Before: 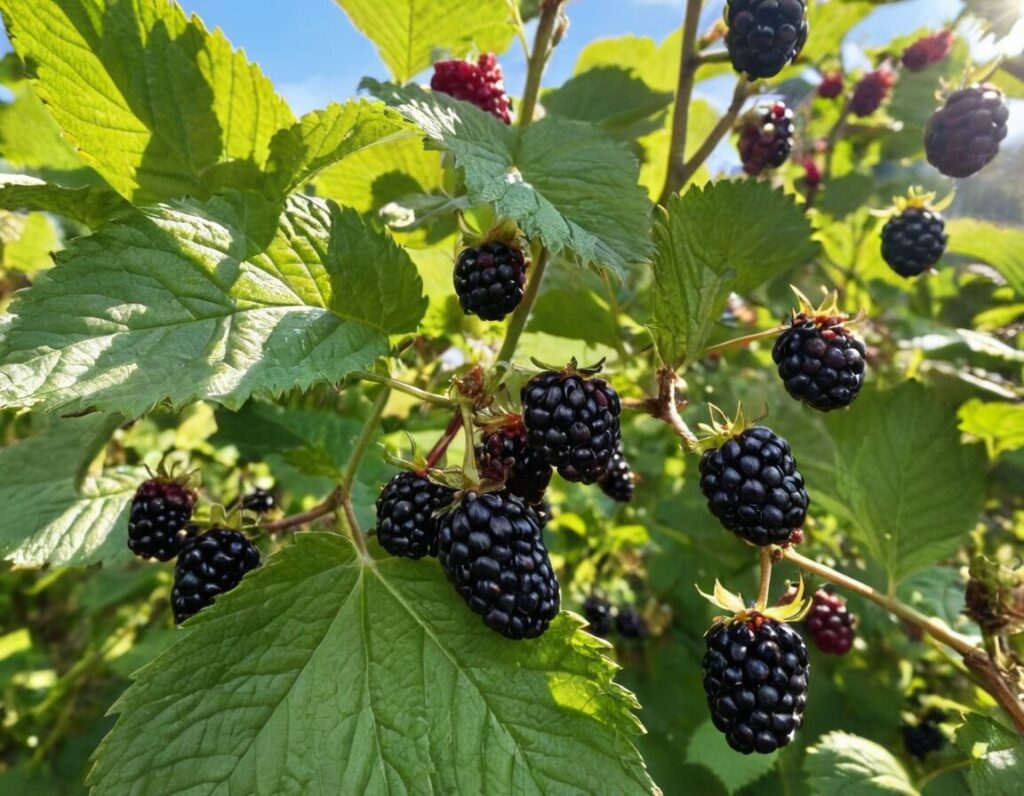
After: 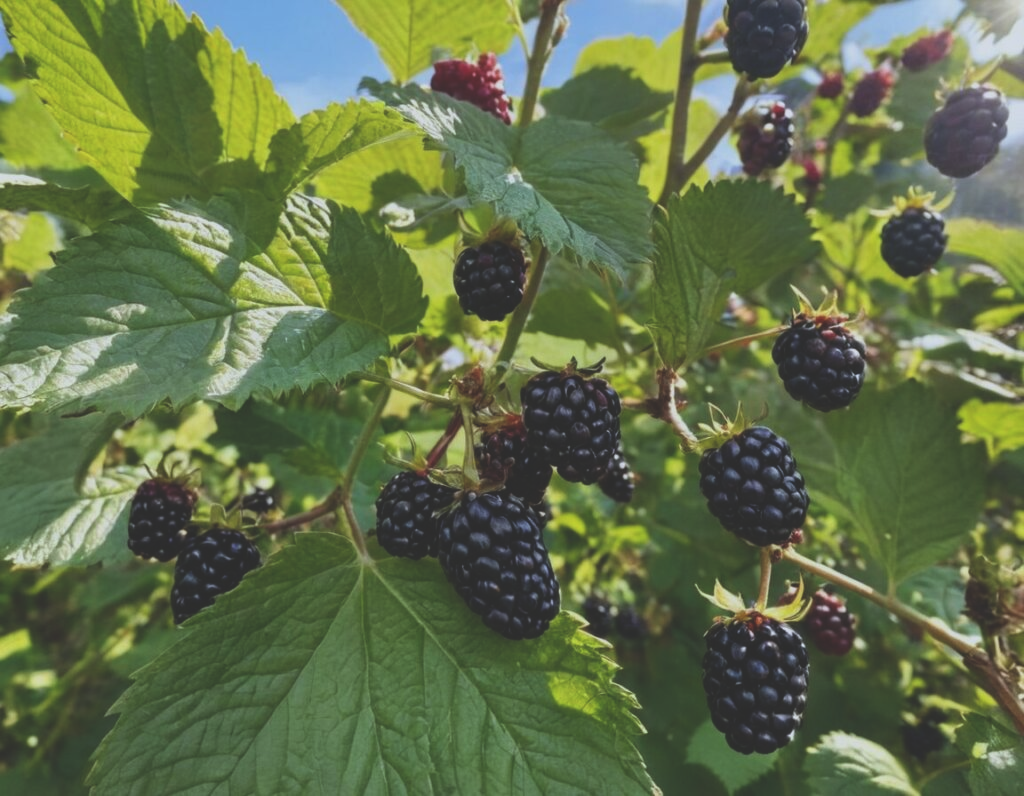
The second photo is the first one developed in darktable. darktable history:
exposure: black level correction -0.036, exposure -0.497 EV, compensate highlight preservation false
white balance: red 0.967, blue 1.049
